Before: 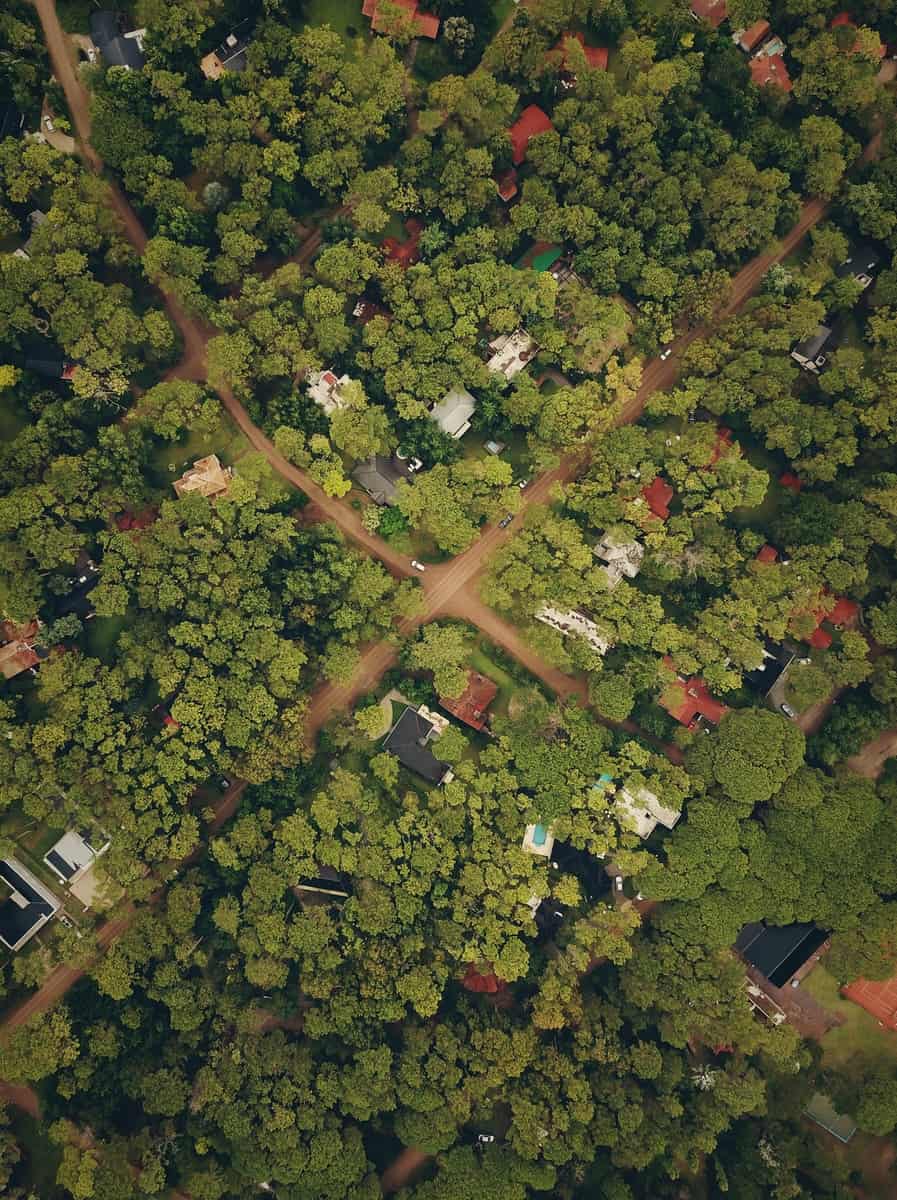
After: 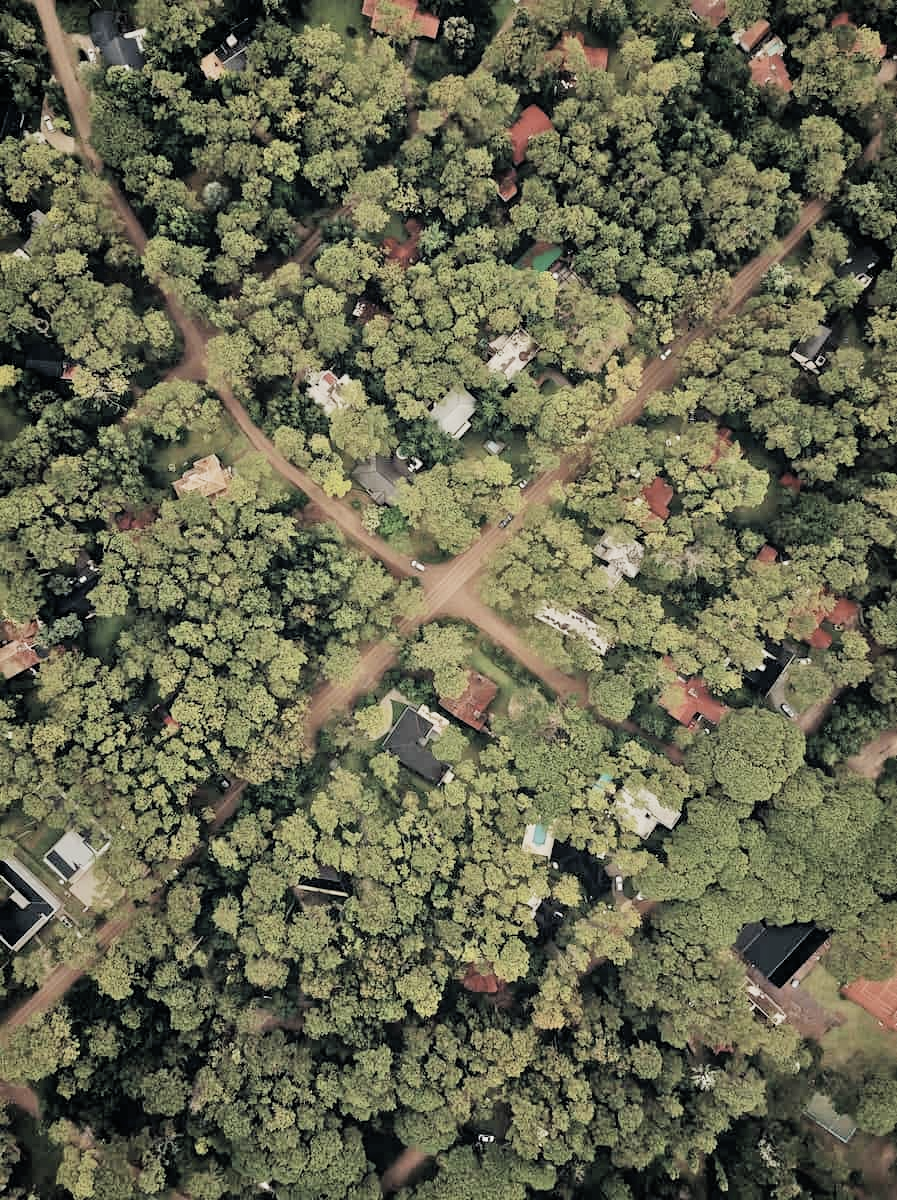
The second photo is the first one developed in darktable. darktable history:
color correction: highlights b* -0.018, saturation 0.593
tone equalizer: -7 EV 0.153 EV, -6 EV 0.616 EV, -5 EV 1.12 EV, -4 EV 1.3 EV, -3 EV 1.15 EV, -2 EV 0.6 EV, -1 EV 0.167 EV
filmic rgb: black relative exposure -5.07 EV, white relative exposure 4 EV, hardness 2.87, contrast 1.407, highlights saturation mix -18.92%
